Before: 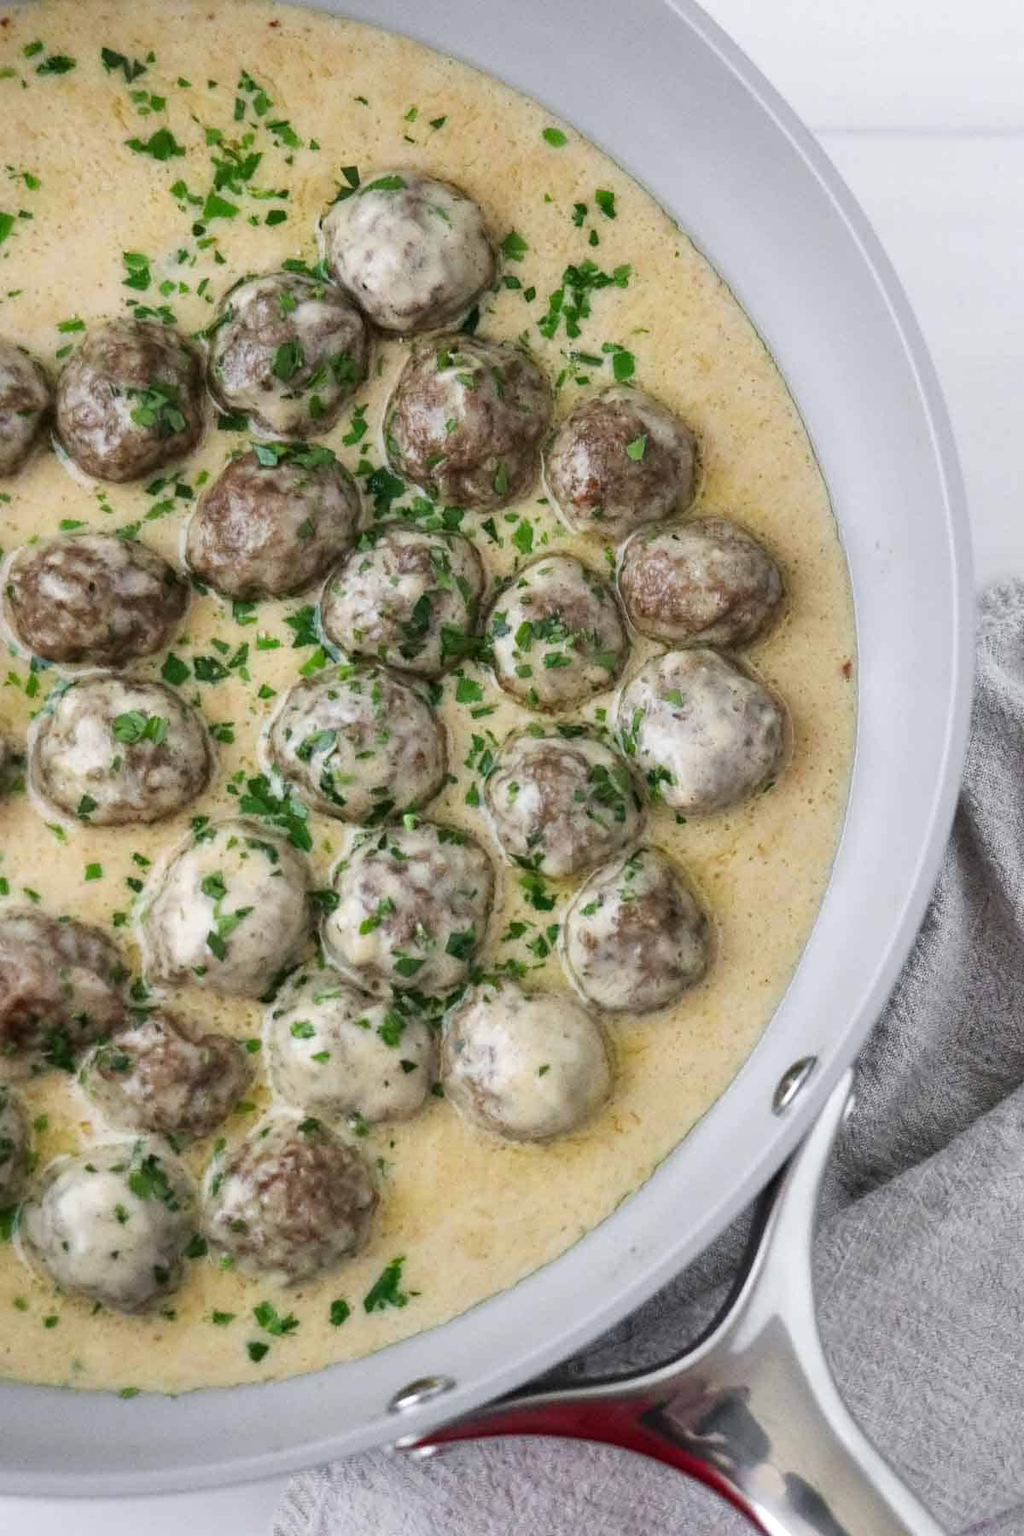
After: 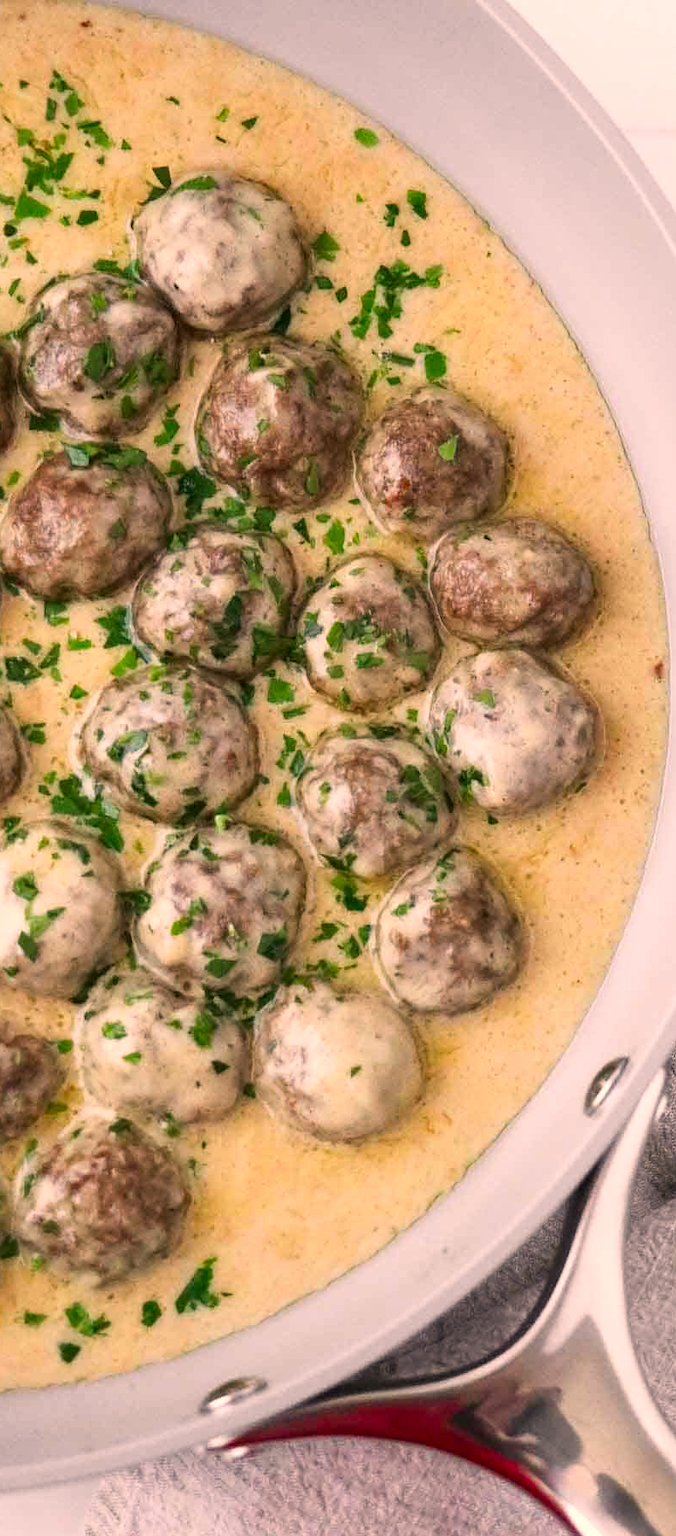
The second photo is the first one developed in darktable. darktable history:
white balance: red 1.127, blue 0.943
color correction: highlights a* 3.22, highlights b* 1.93, saturation 1.19
crop and rotate: left 18.442%, right 15.508%
shadows and highlights: shadows 0, highlights 40
